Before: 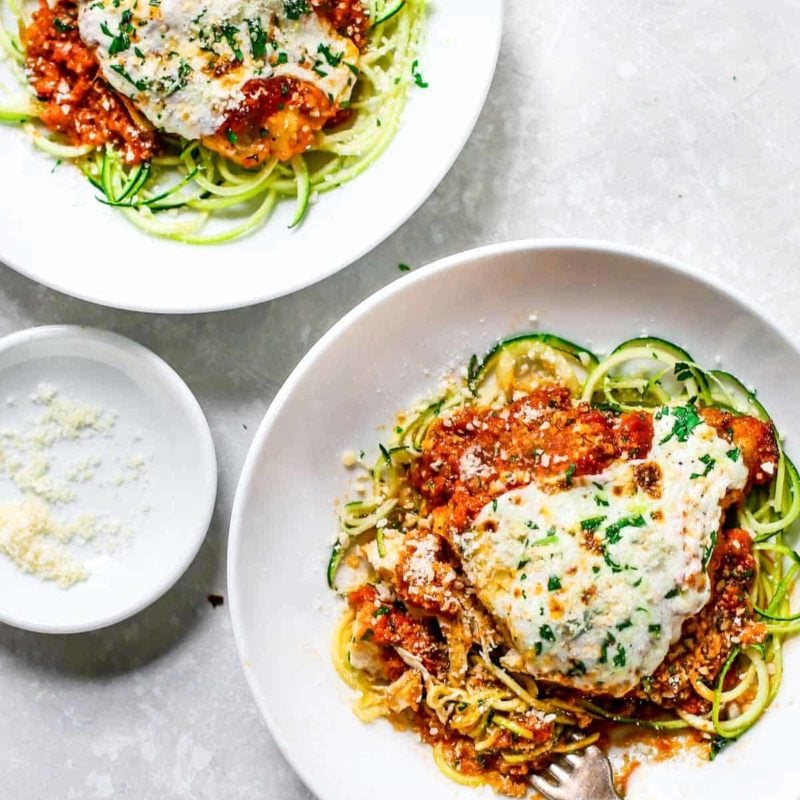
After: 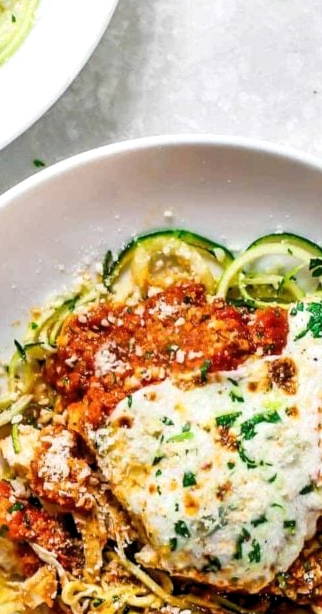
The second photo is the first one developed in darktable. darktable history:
crop: left 45.668%, top 13.027%, right 14.039%, bottom 10.144%
levels: levels [0.026, 0.507, 0.987]
